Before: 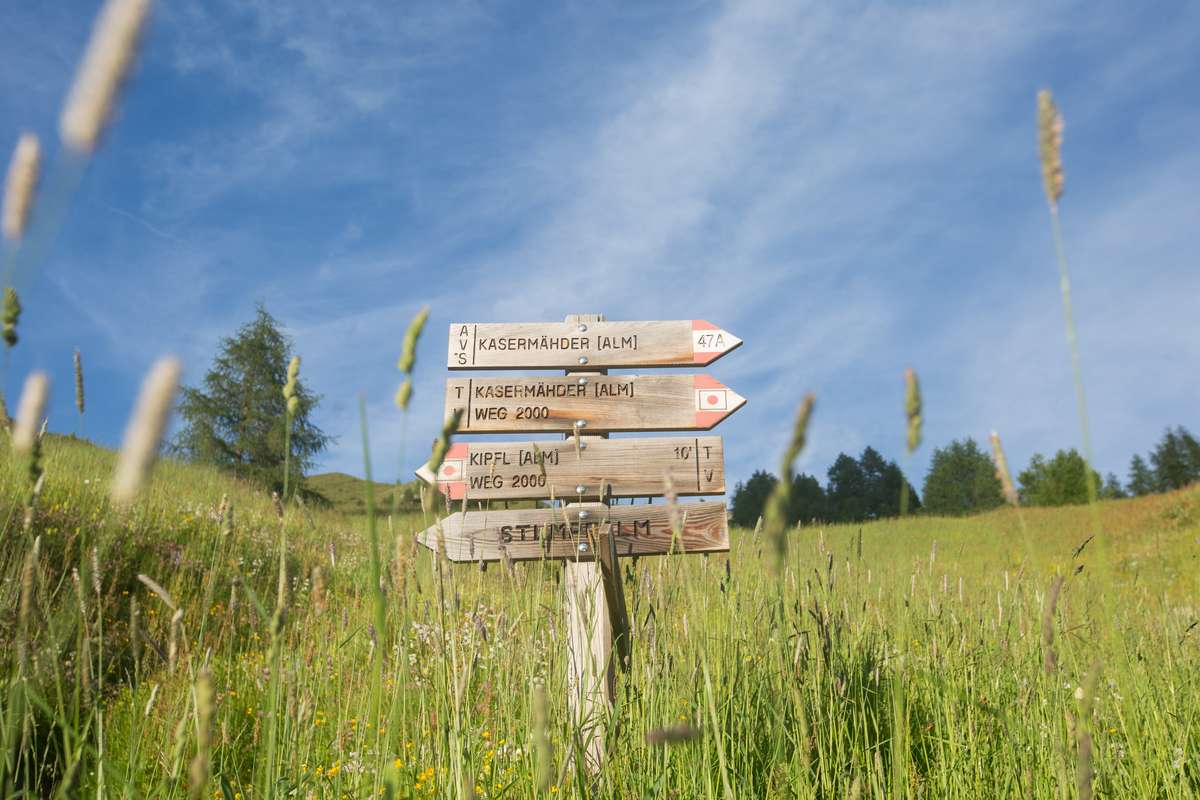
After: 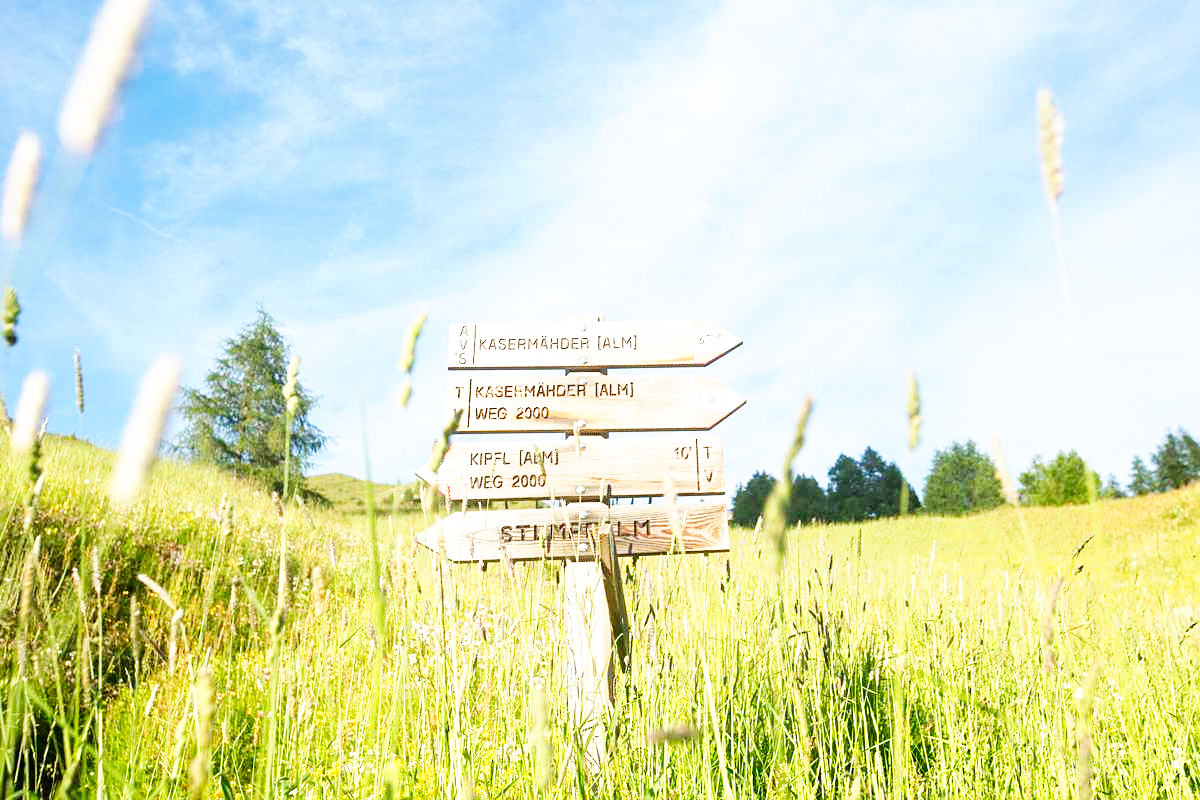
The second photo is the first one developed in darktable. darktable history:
sharpen: amount 0.214
exposure: black level correction 0.001, exposure 0.498 EV, compensate highlight preservation false
base curve: curves: ch0 [(0, 0) (0.007, 0.004) (0.027, 0.03) (0.046, 0.07) (0.207, 0.54) (0.442, 0.872) (0.673, 0.972) (1, 1)], preserve colors none
tone equalizer: mask exposure compensation -0.485 EV
